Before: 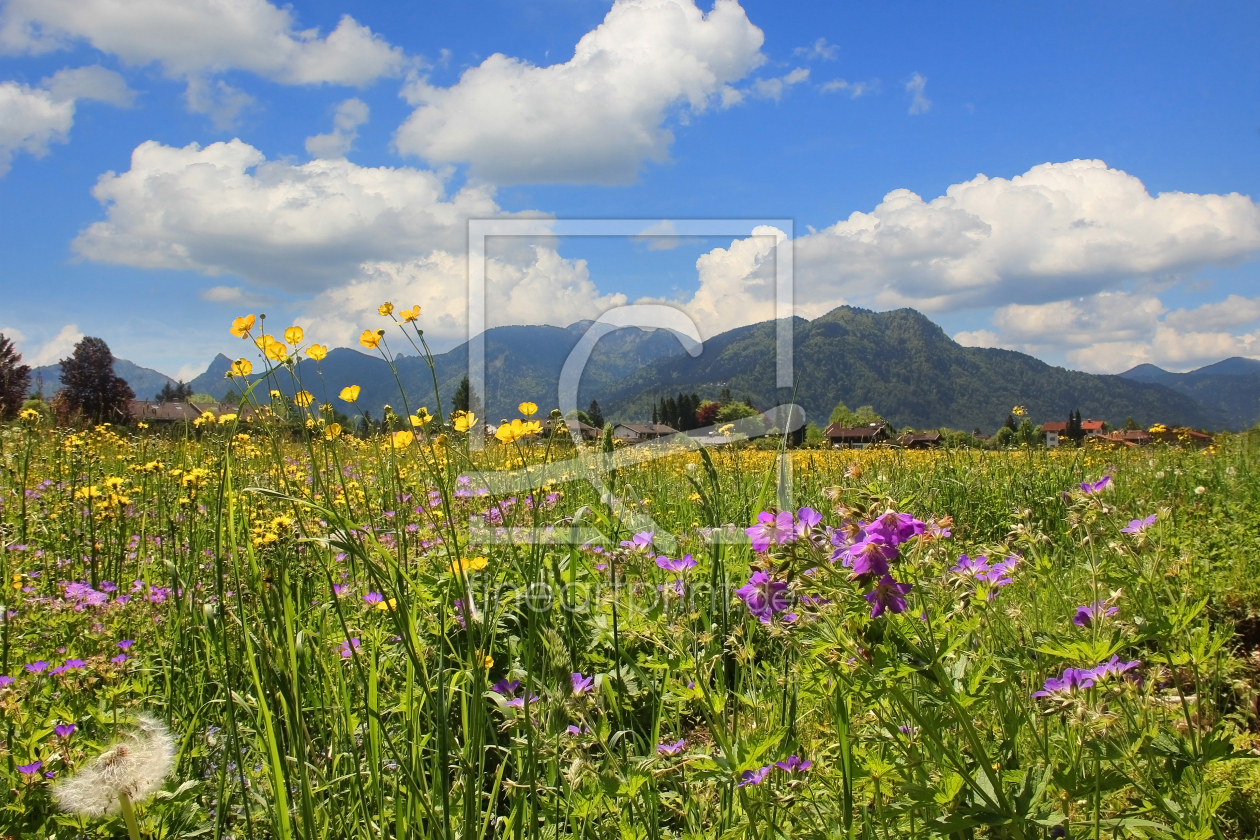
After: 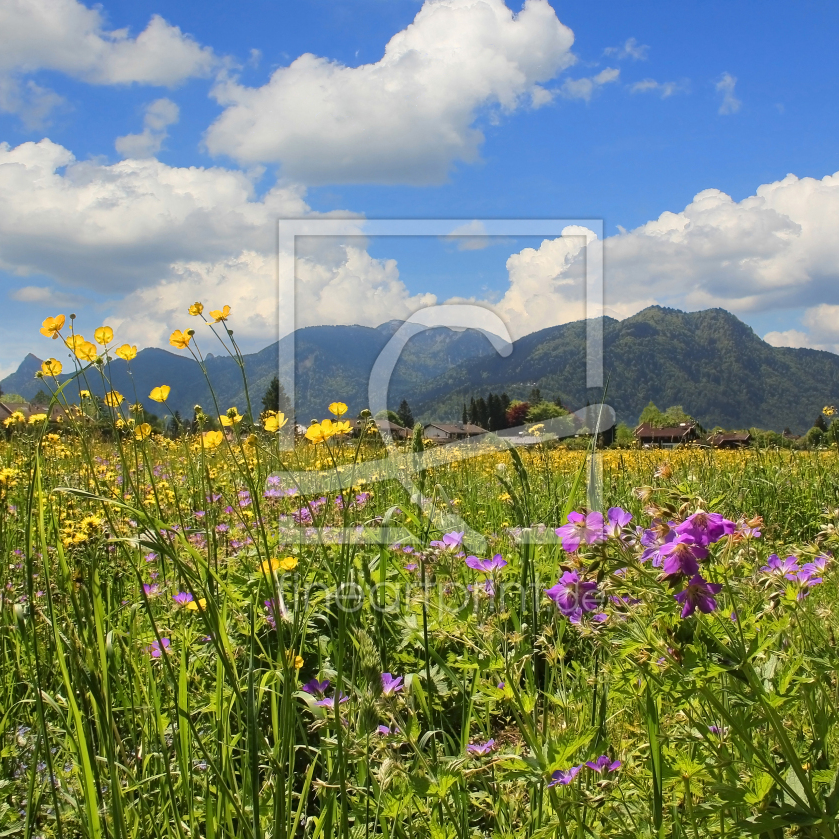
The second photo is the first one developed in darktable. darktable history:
crop and rotate: left 15.124%, right 18.229%
